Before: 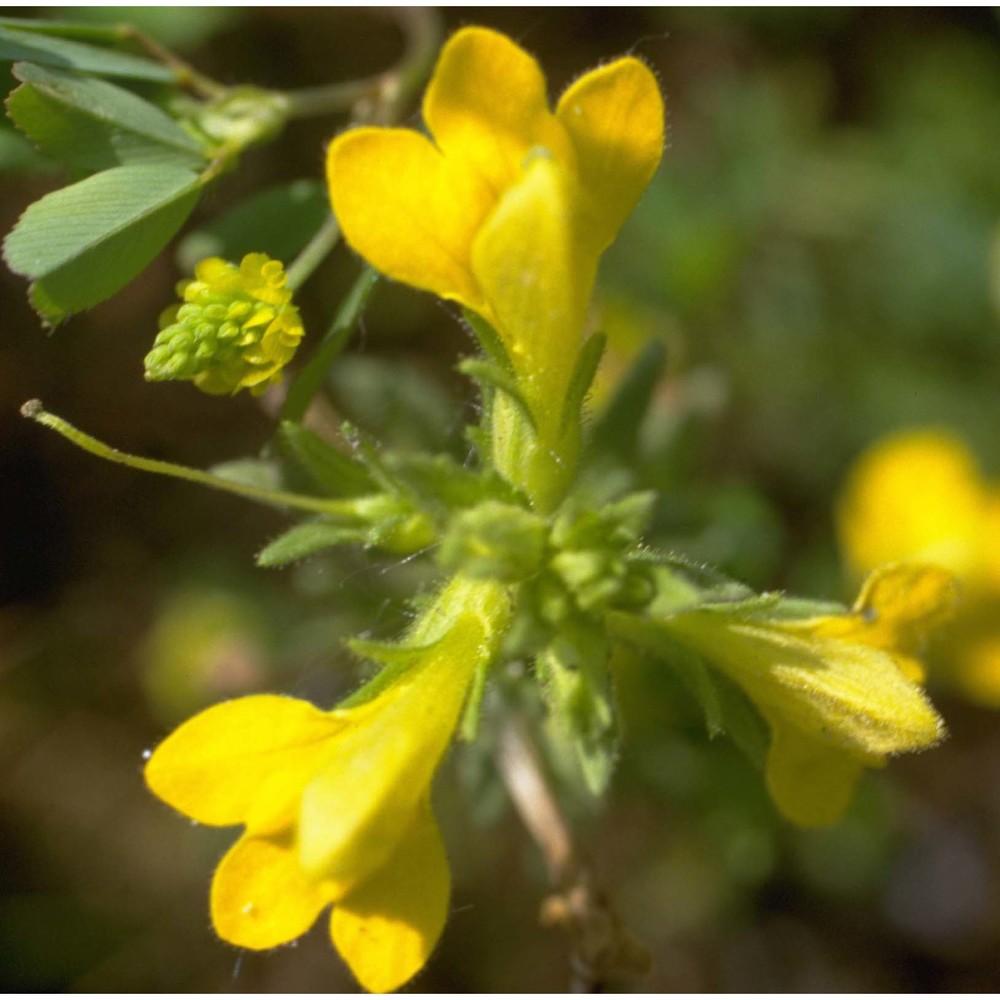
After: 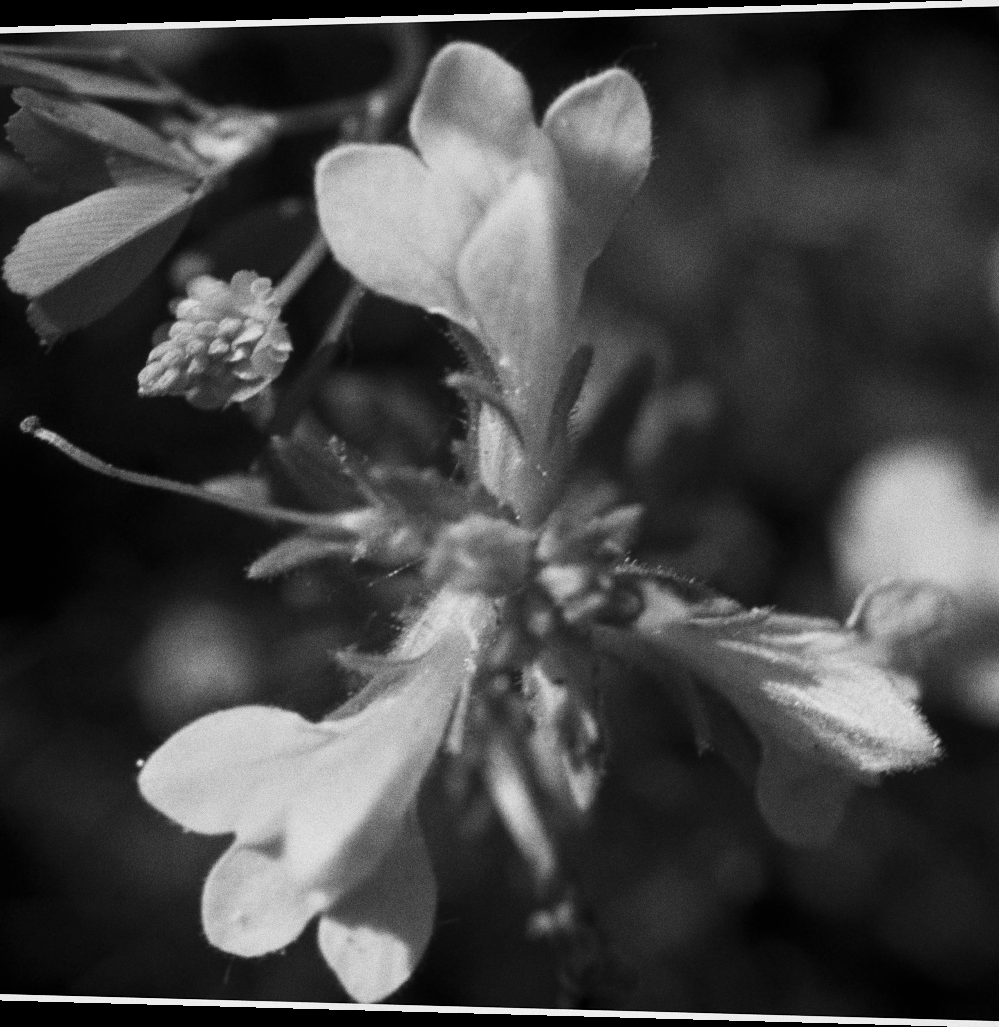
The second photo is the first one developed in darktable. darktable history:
grain: coarseness 8.68 ISO, strength 31.94%
rotate and perspective: lens shift (horizontal) -0.055, automatic cropping off
contrast brightness saturation: contrast 0.19, brightness -0.24, saturation 0.11
monochrome: a 26.22, b 42.67, size 0.8
